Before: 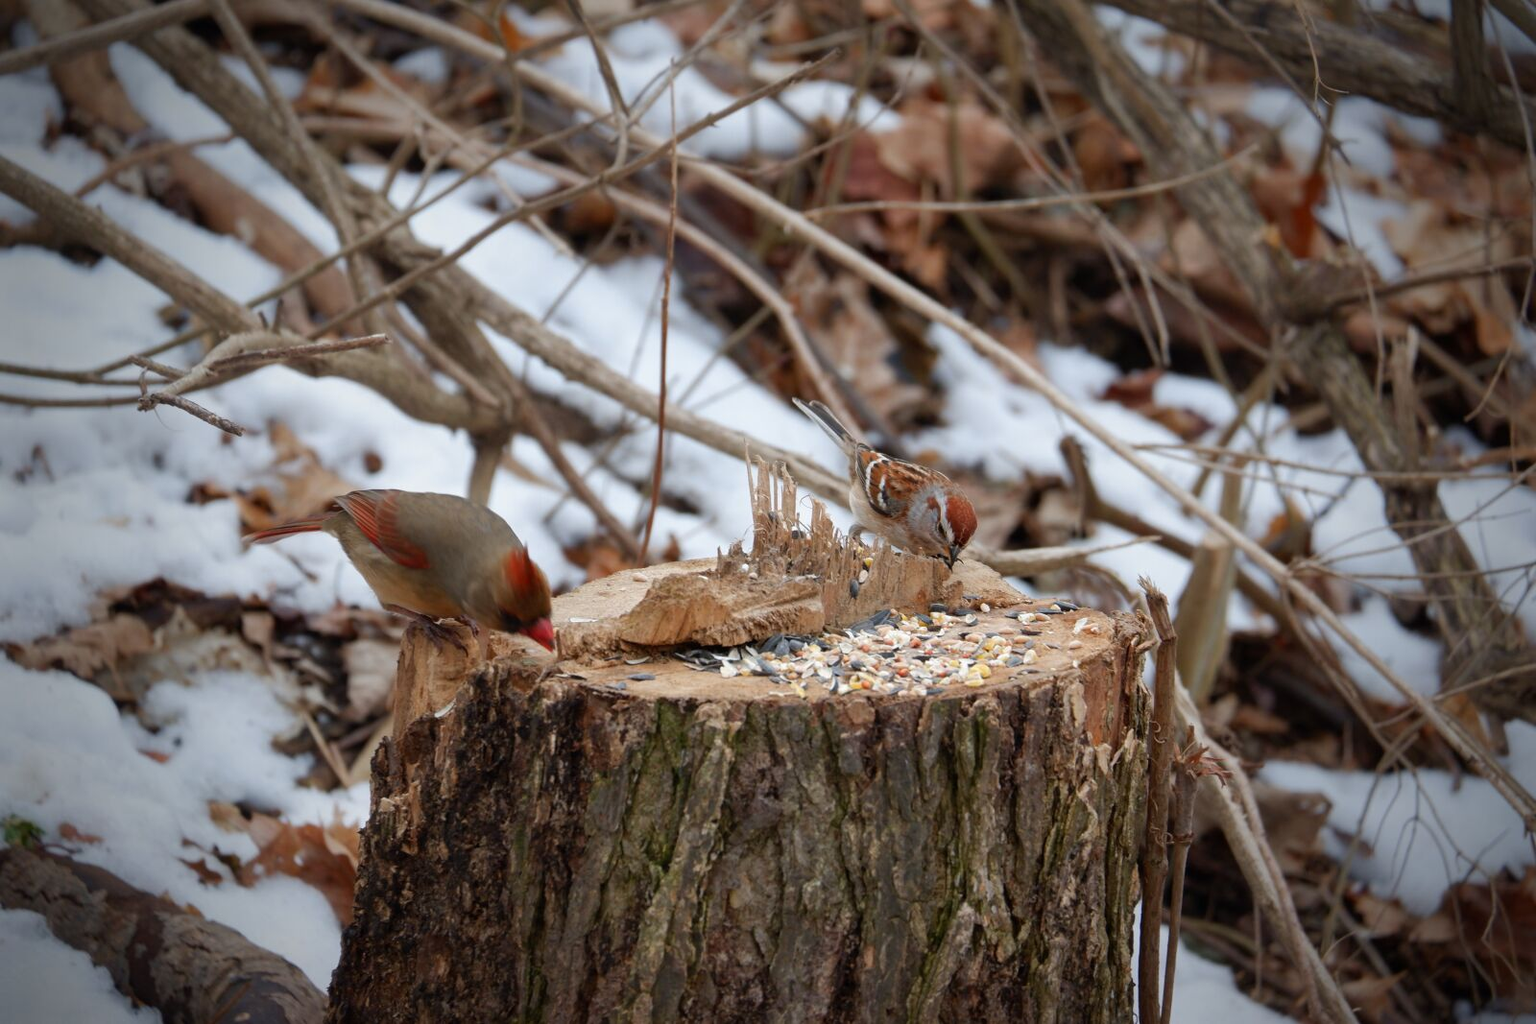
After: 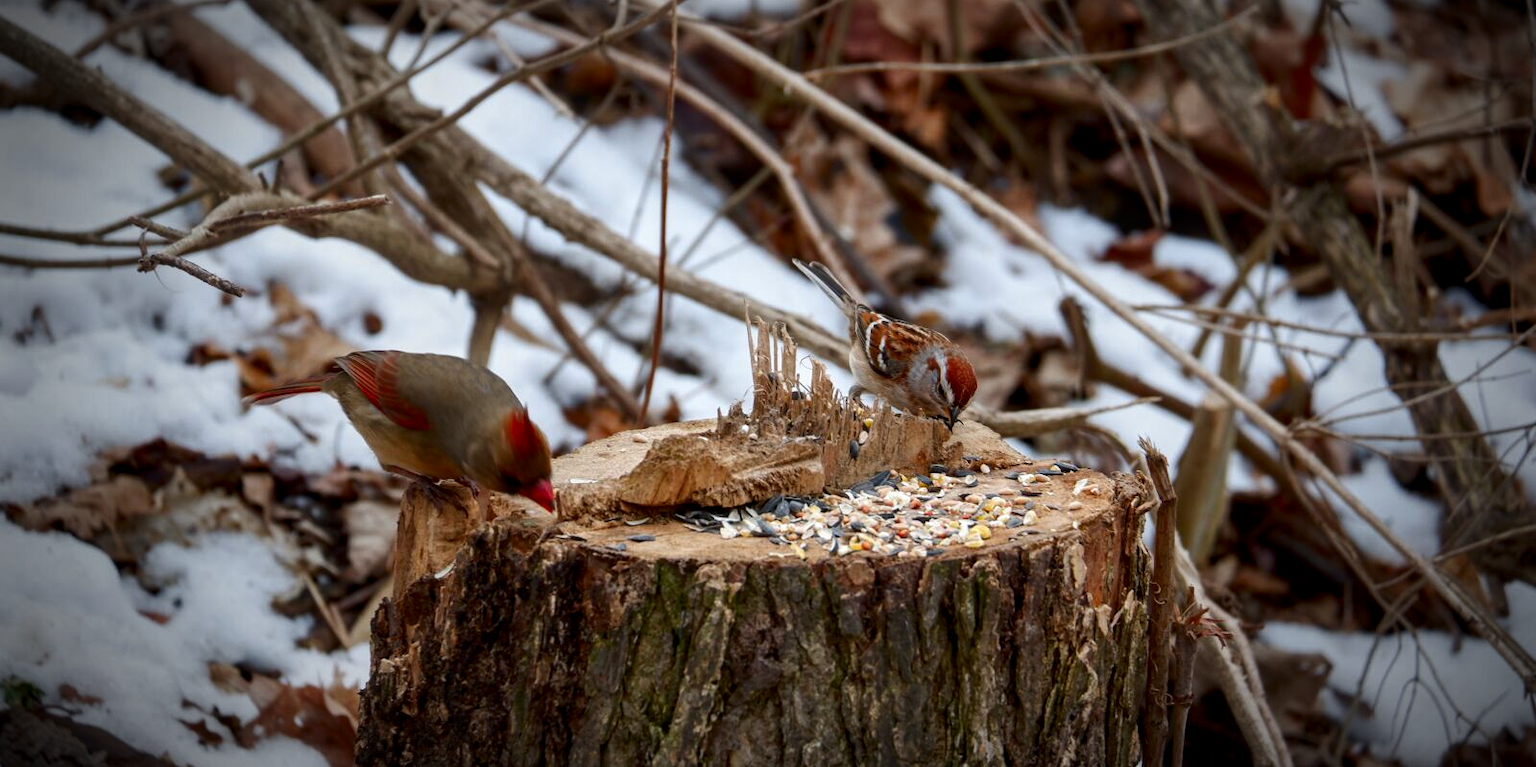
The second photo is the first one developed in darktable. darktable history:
contrast brightness saturation: contrast 0.116, brightness -0.122, saturation 0.197
vignetting: fall-off radius 60.3%, automatic ratio true
crop: top 13.639%, bottom 11.422%
local contrast: on, module defaults
